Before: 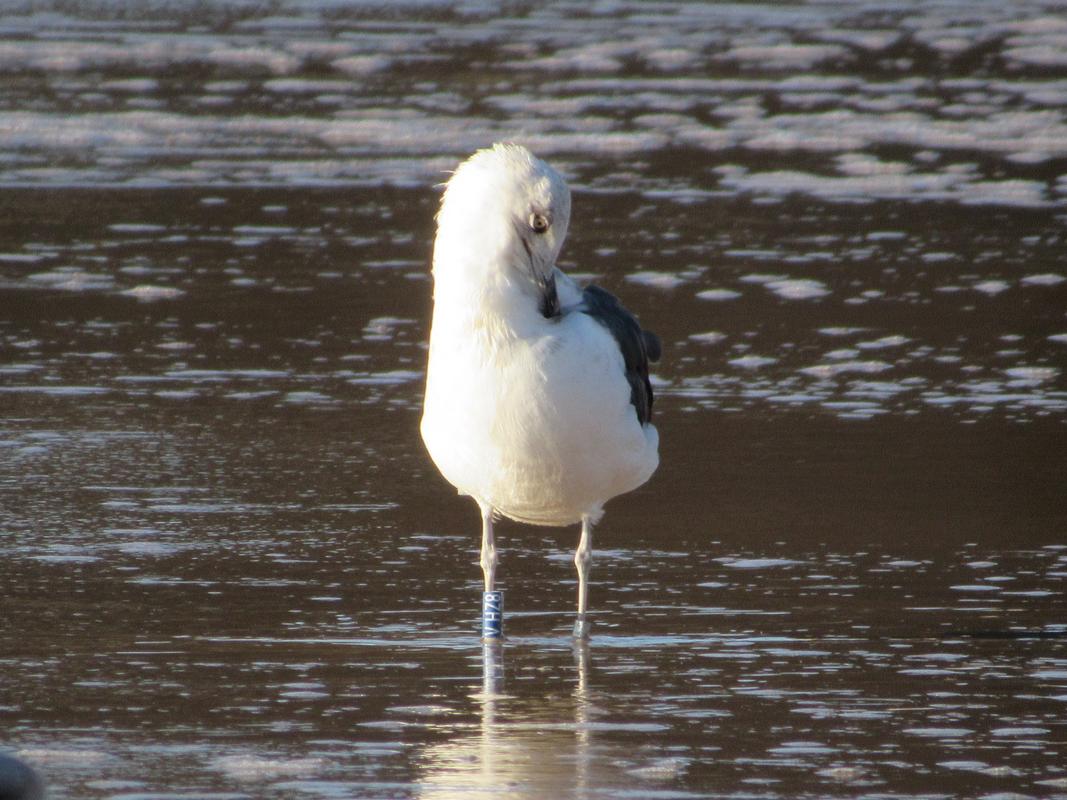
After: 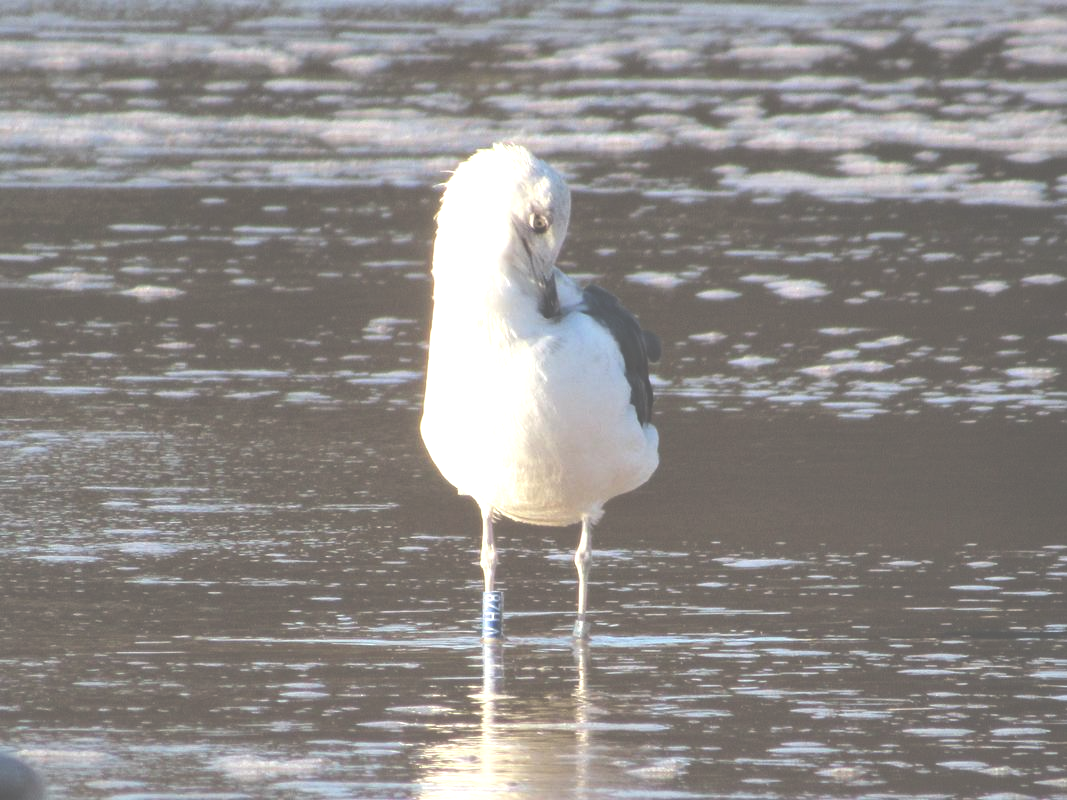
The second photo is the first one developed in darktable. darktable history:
levels: gray 59.41%, levels [0, 0.476, 0.951]
tone equalizer: edges refinement/feathering 500, mask exposure compensation -1.57 EV, preserve details no
exposure: black level correction -0.07, exposure 0.501 EV, compensate exposure bias true, compensate highlight preservation false
local contrast: mode bilateral grid, contrast 19, coarseness 50, detail 120%, midtone range 0.2
